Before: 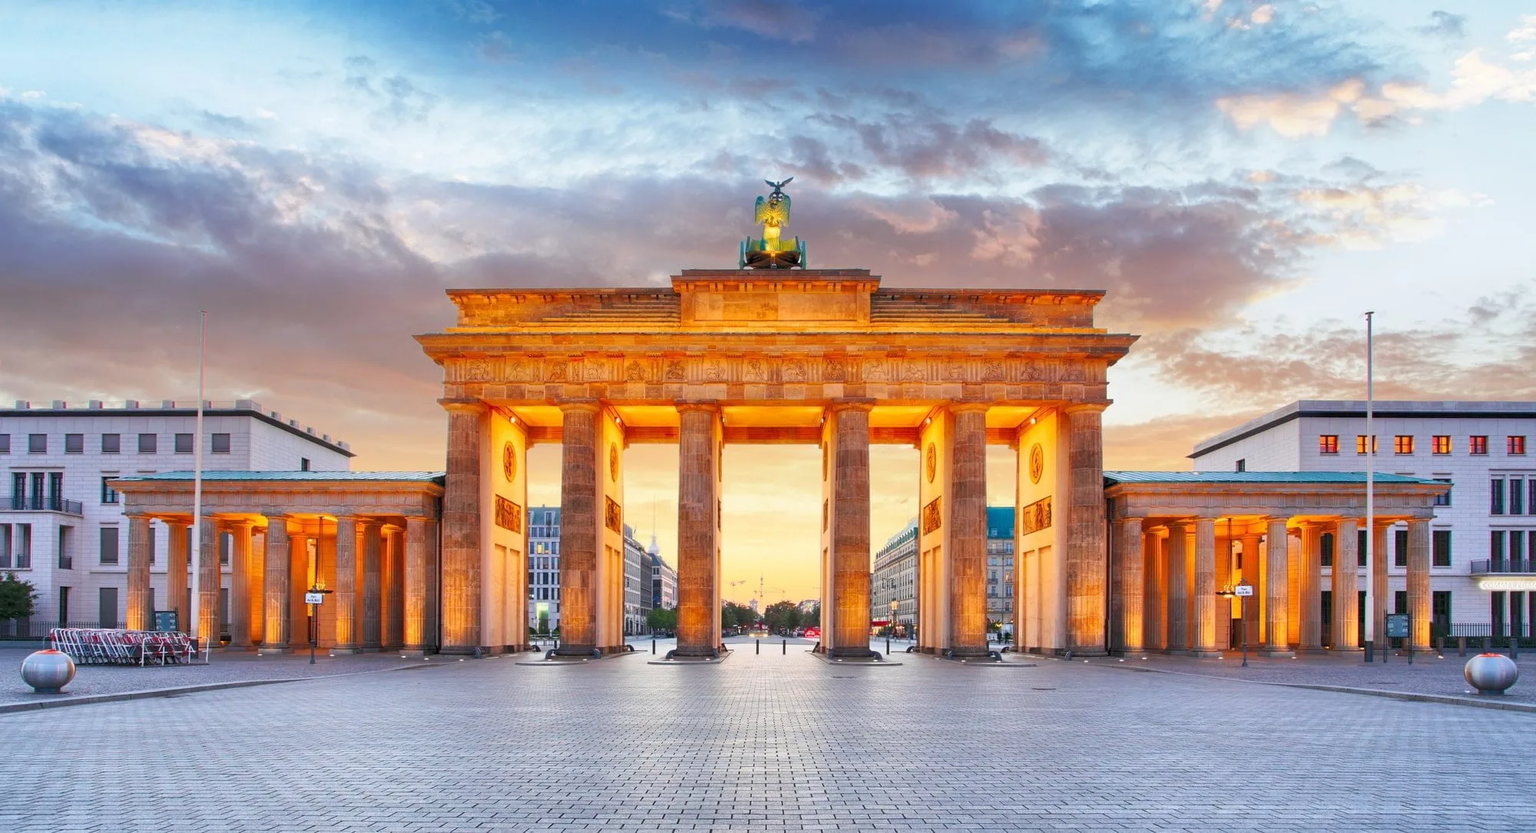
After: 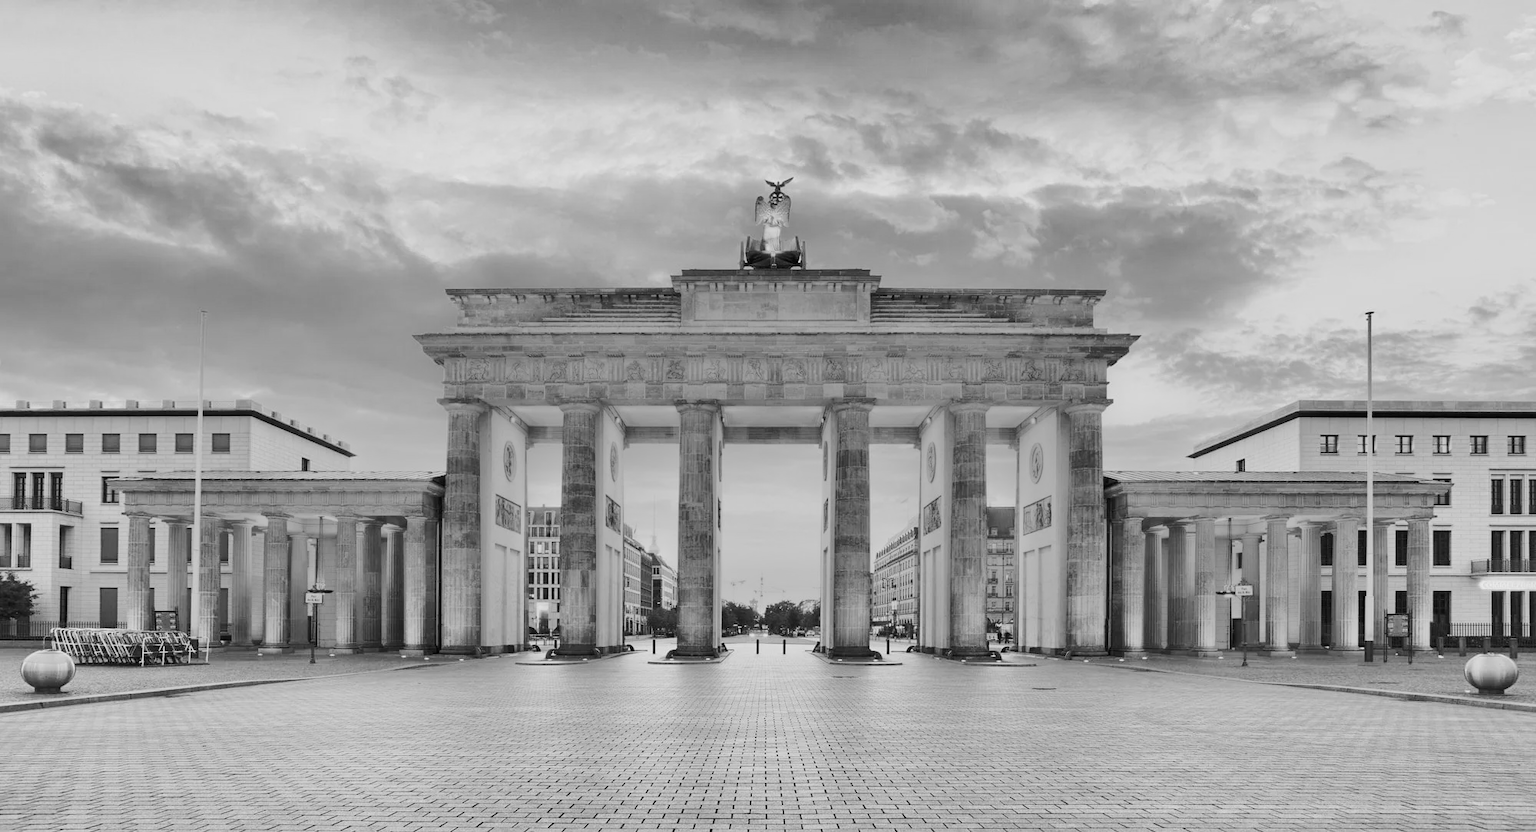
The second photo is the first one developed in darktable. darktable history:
tone curve: curves: ch0 [(0, 0.026) (0.146, 0.158) (0.272, 0.34) (0.453, 0.627) (0.687, 0.829) (1, 1)], color space Lab, linked channels, preserve colors none
color balance rgb: linear chroma grading › global chroma 10%, perceptual saturation grading › global saturation 30%, global vibrance 10%
white balance: red 1.08, blue 0.791
shadows and highlights: low approximation 0.01, soften with gaussian
monochrome: a 14.95, b -89.96
